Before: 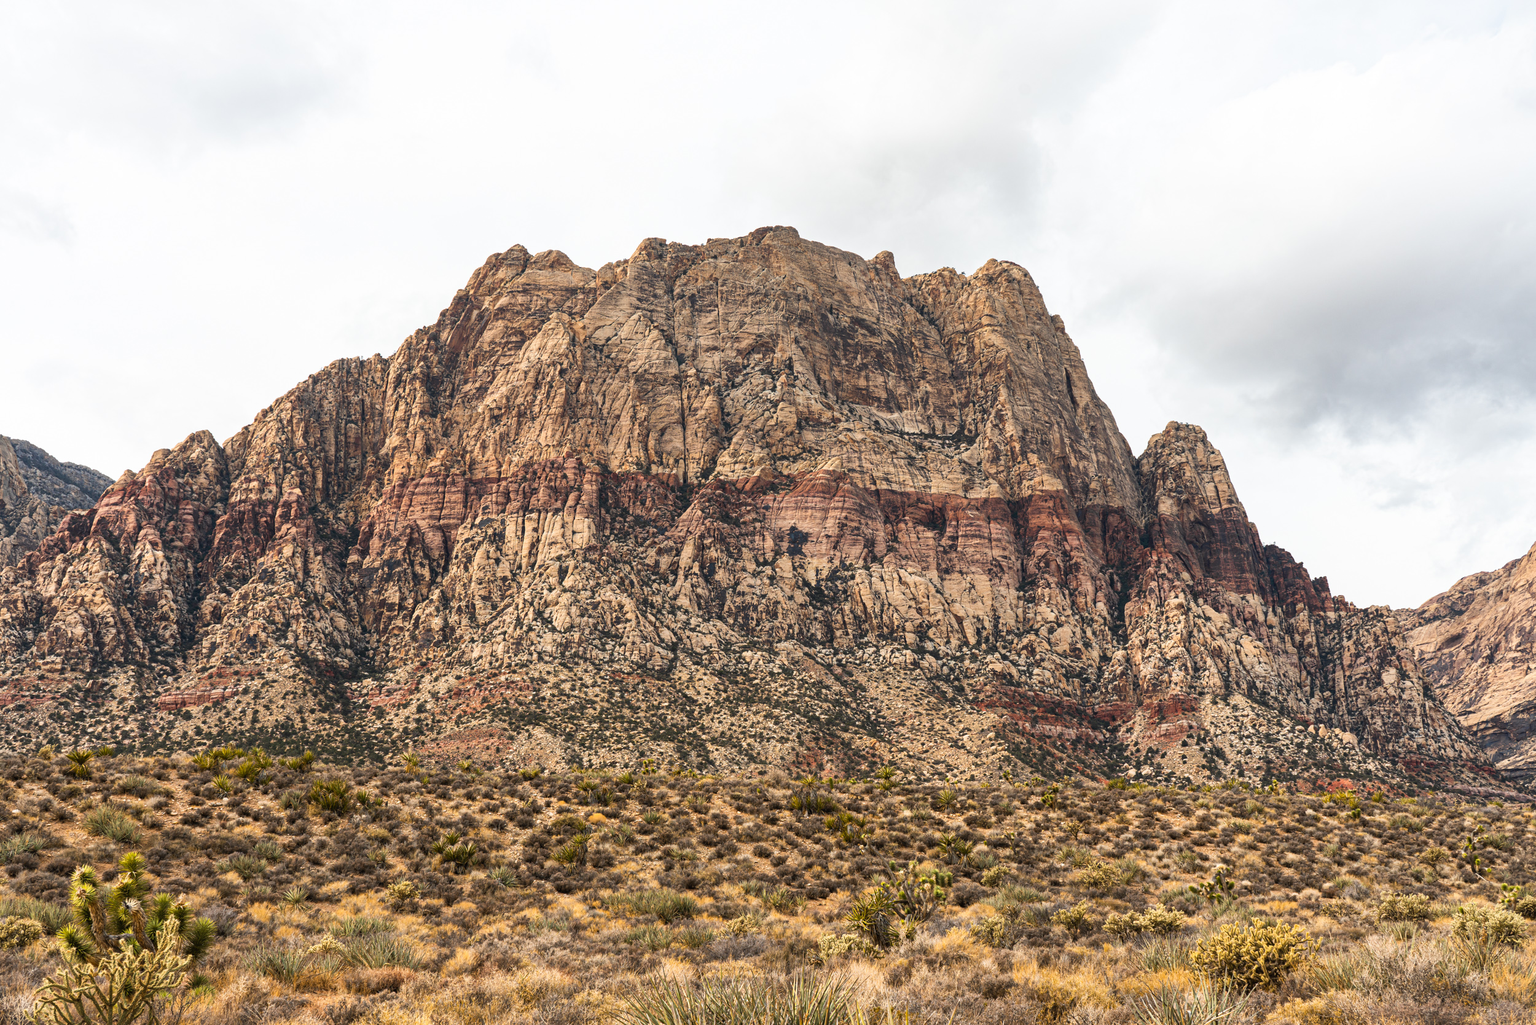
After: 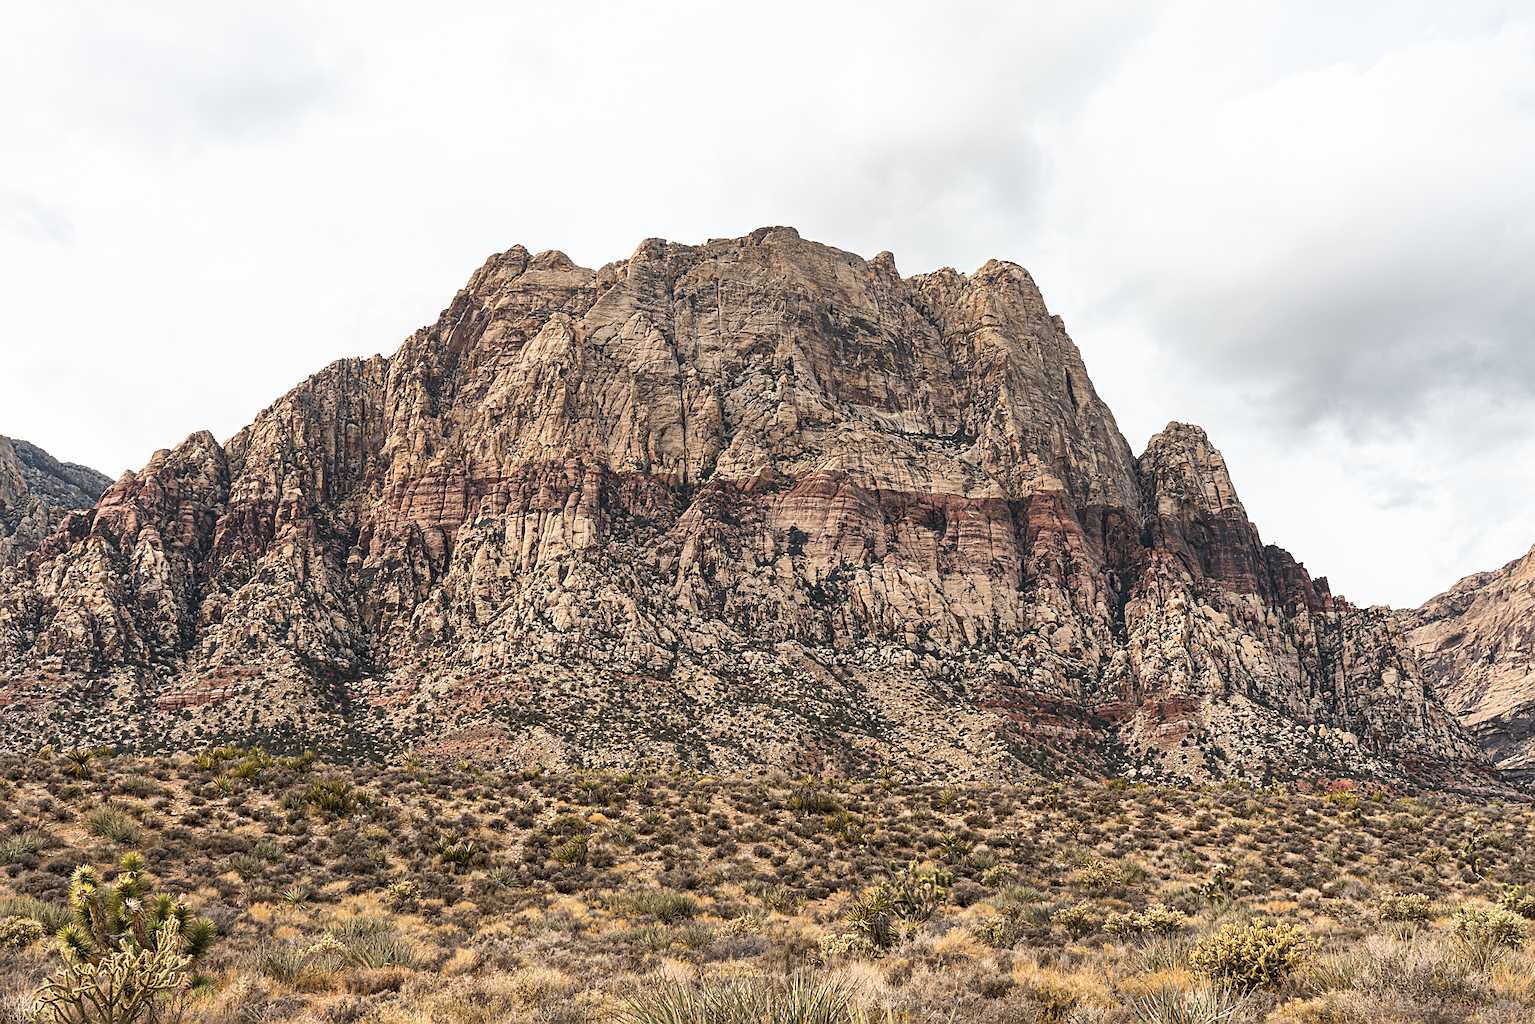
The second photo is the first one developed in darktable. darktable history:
sharpen: amount 0.55
color correction: saturation 0.8
